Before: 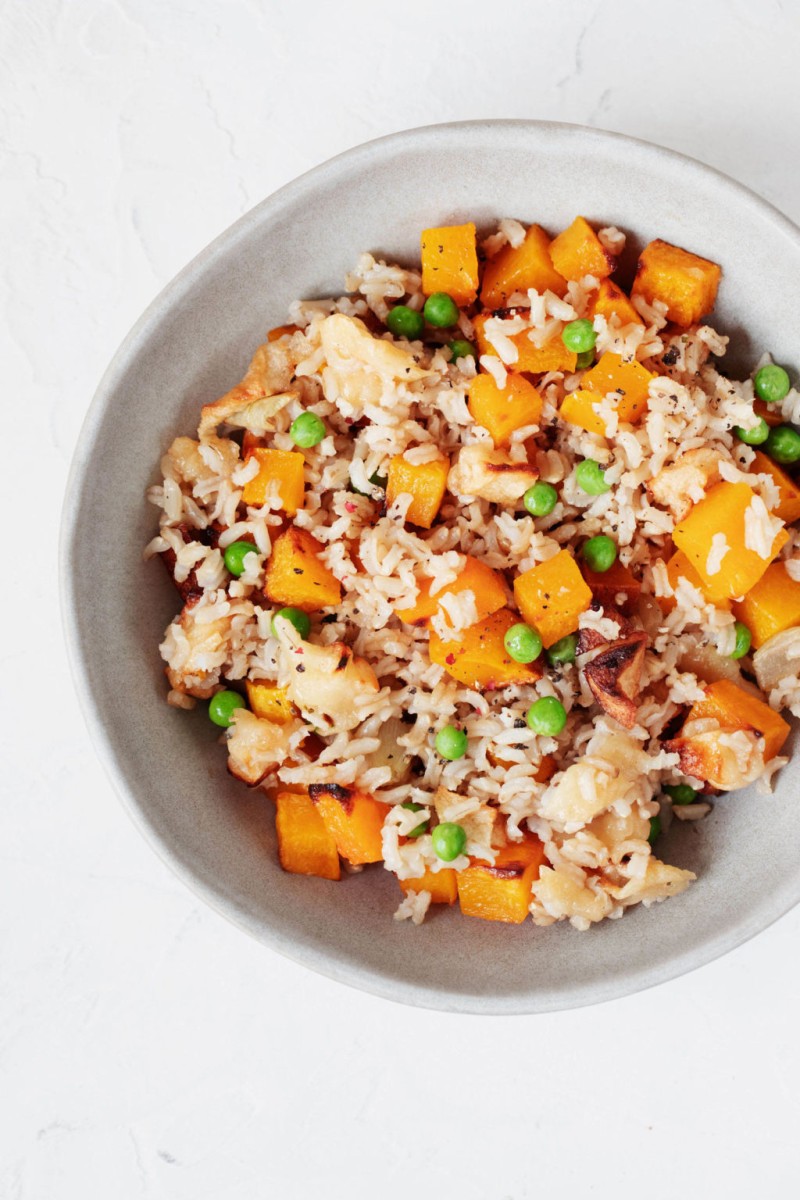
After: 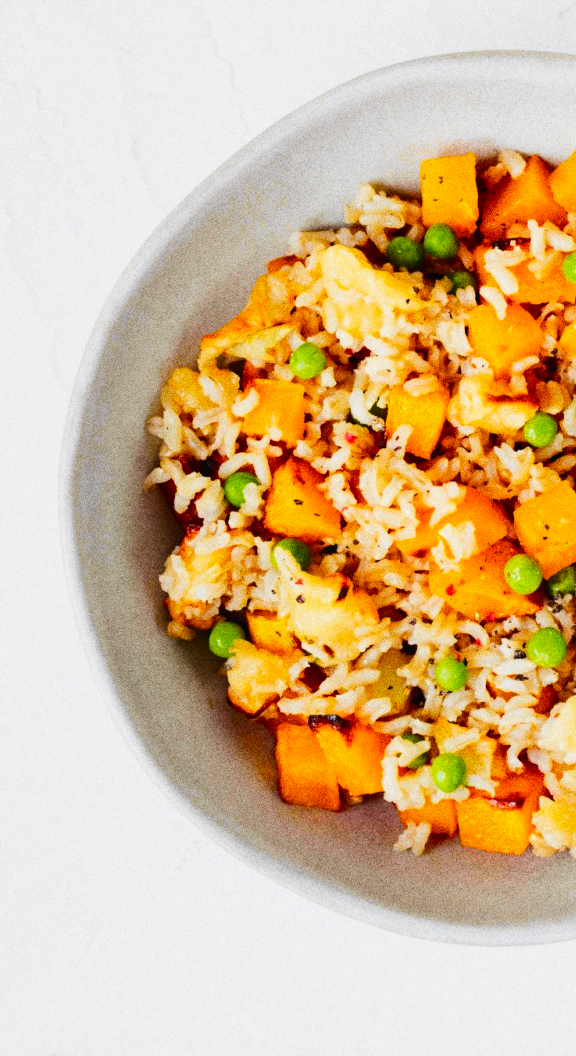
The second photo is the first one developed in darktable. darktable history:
crop: top 5.803%, right 27.864%, bottom 5.804%
color balance rgb: linear chroma grading › global chroma 15%, perceptual saturation grading › global saturation 30%
grain: coarseness 0.09 ISO, strength 40%
tone curve: curves: ch0 [(0, 0.01) (0.097, 0.07) (0.204, 0.173) (0.447, 0.517) (0.539, 0.624) (0.733, 0.791) (0.879, 0.898) (1, 0.98)]; ch1 [(0, 0) (0.393, 0.415) (0.447, 0.448) (0.485, 0.494) (0.523, 0.509) (0.545, 0.541) (0.574, 0.561) (0.648, 0.674) (1, 1)]; ch2 [(0, 0) (0.369, 0.388) (0.449, 0.431) (0.499, 0.5) (0.521, 0.51) (0.53, 0.54) (0.564, 0.569) (0.674, 0.735) (1, 1)], color space Lab, independent channels, preserve colors none
